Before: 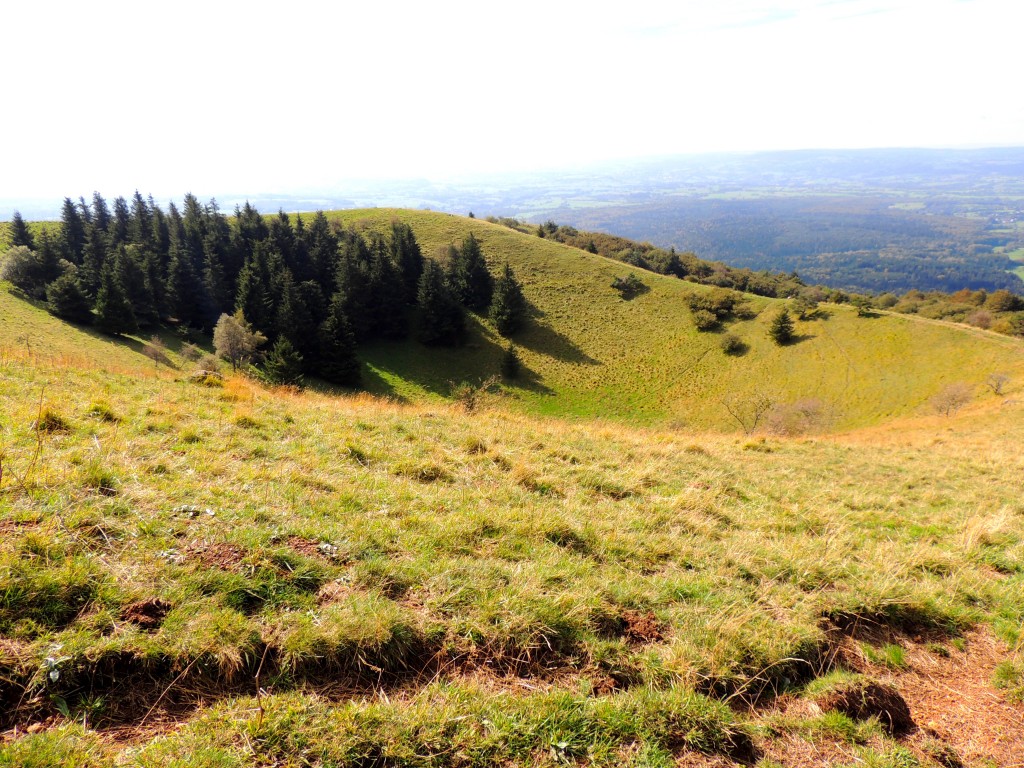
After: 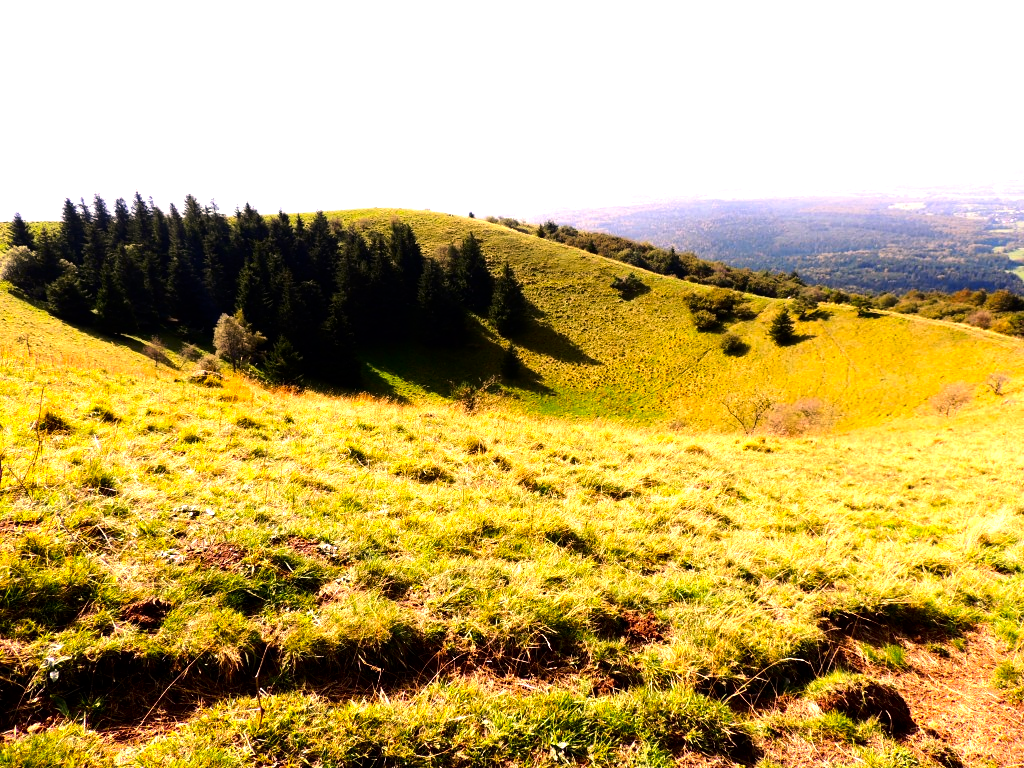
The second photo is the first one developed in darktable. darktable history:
exposure: exposure -0.05 EV
color correction: highlights a* 11.96, highlights b* 11.58
contrast brightness saturation: contrast 0.07, brightness -0.14, saturation 0.11
tone equalizer: -8 EV -1.08 EV, -7 EV -1.01 EV, -6 EV -0.867 EV, -5 EV -0.578 EV, -3 EV 0.578 EV, -2 EV 0.867 EV, -1 EV 1.01 EV, +0 EV 1.08 EV, edges refinement/feathering 500, mask exposure compensation -1.57 EV, preserve details no
